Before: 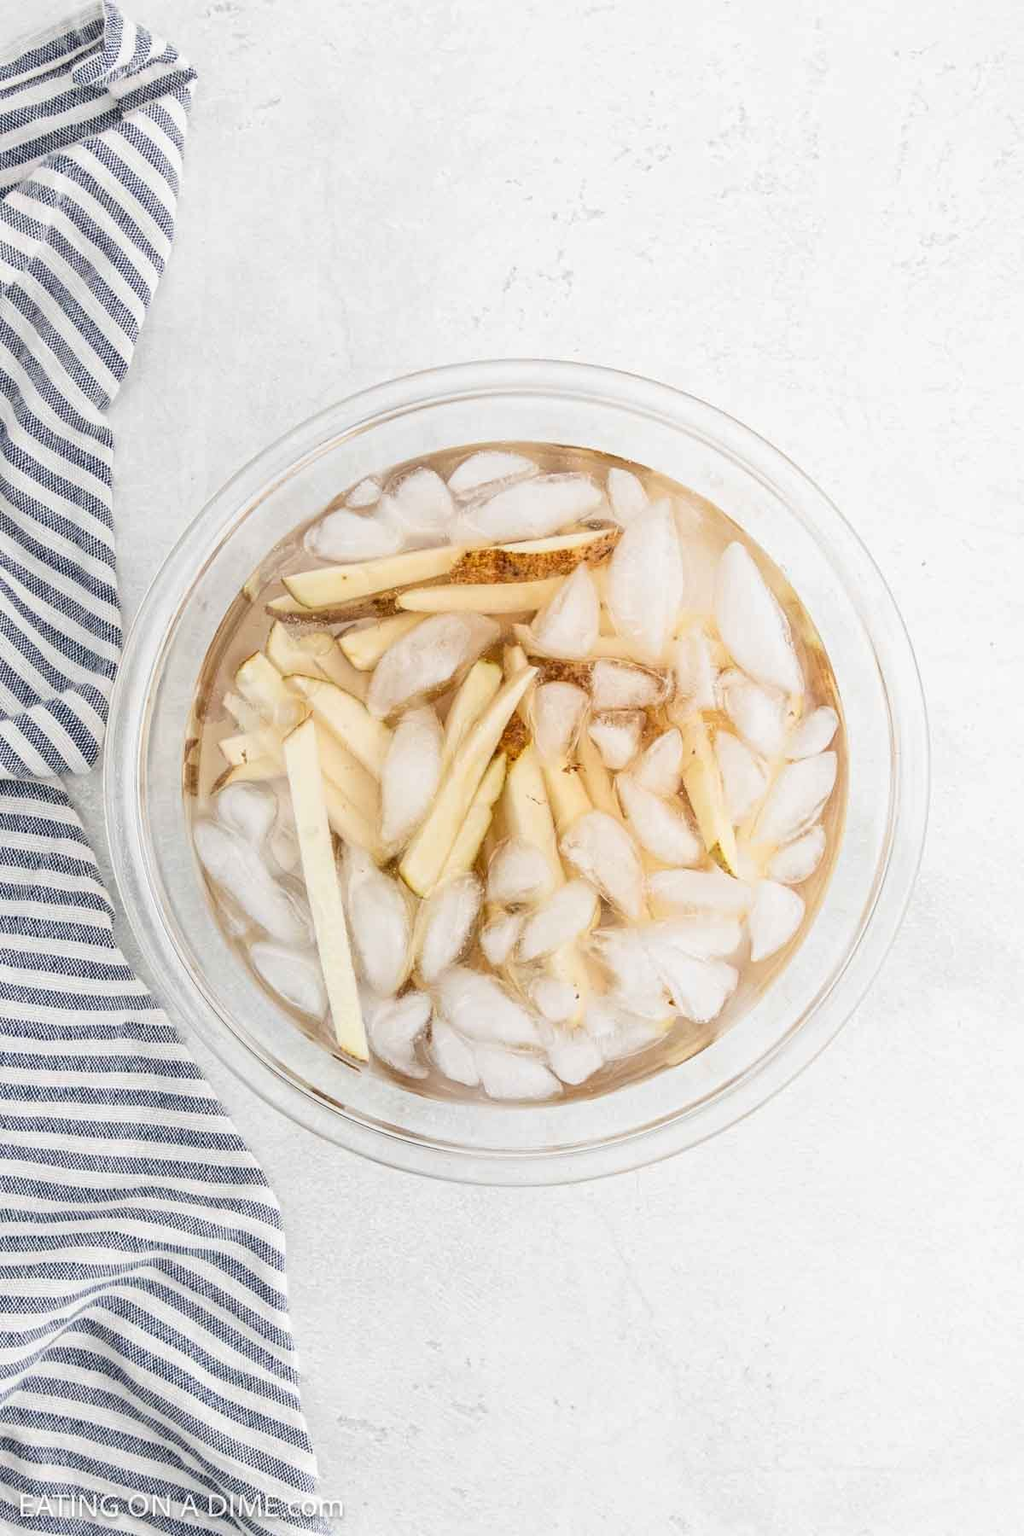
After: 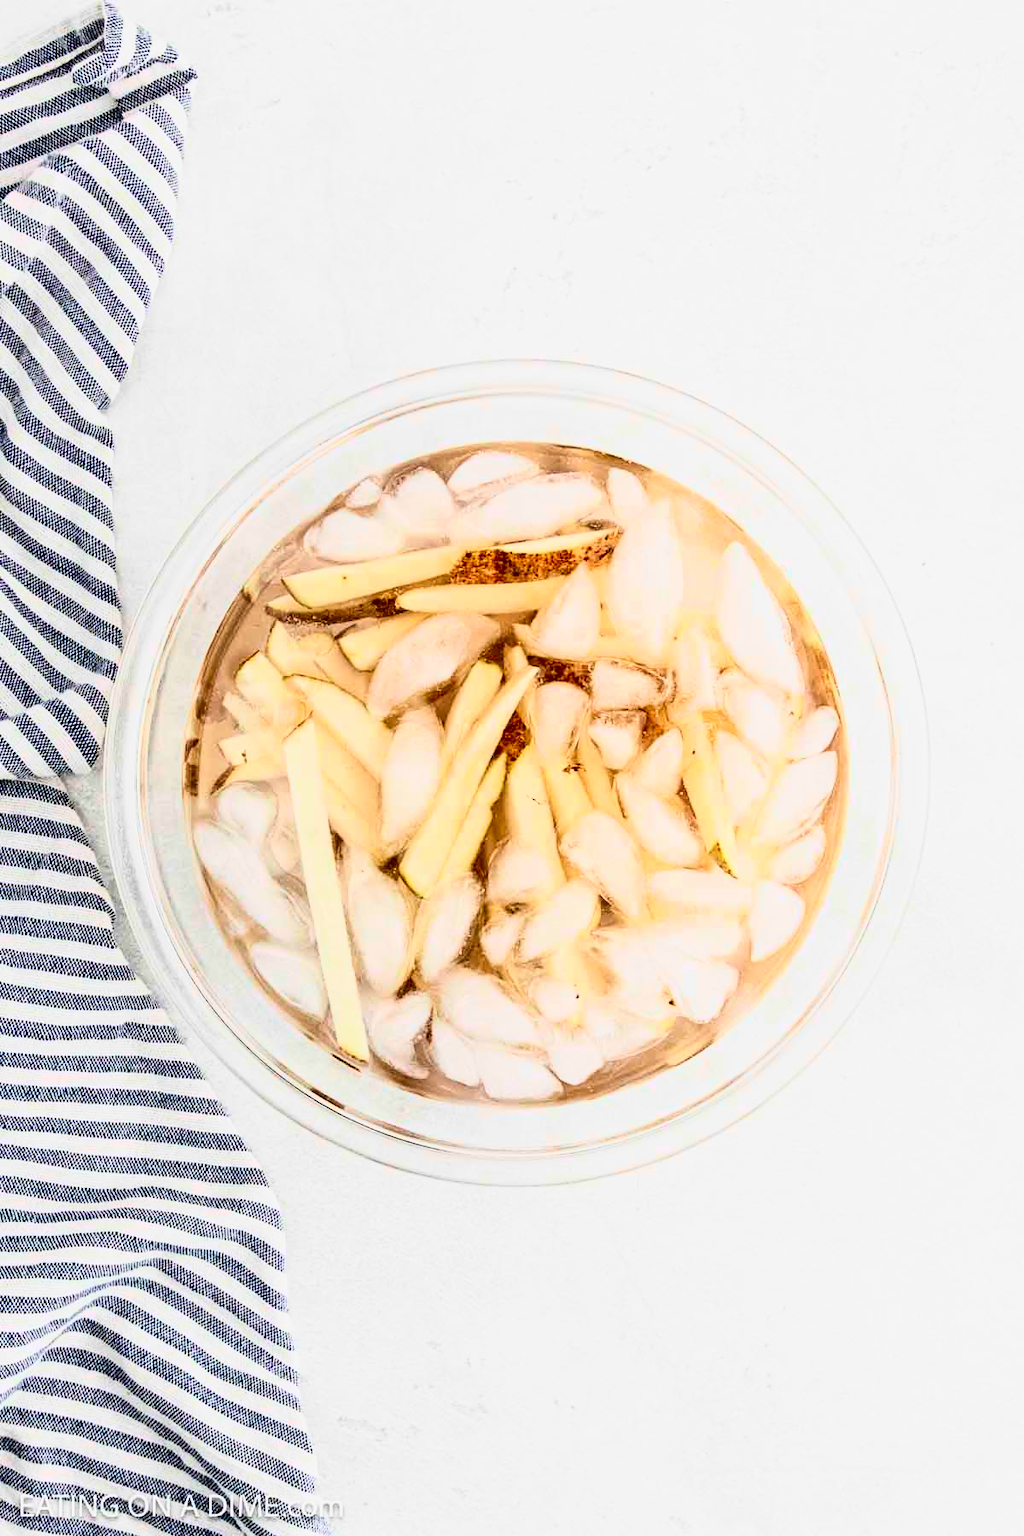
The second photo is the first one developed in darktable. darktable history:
contrast brightness saturation: contrast 0.243, brightness -0.243, saturation 0.136
tone curve: curves: ch0 [(0, 0) (0.091, 0.075) (0.409, 0.457) (0.733, 0.82) (0.844, 0.908) (0.909, 0.942) (1, 0.973)]; ch1 [(0, 0) (0.437, 0.404) (0.5, 0.5) (0.529, 0.556) (0.58, 0.606) (0.616, 0.654) (1, 1)]; ch2 [(0, 0) (0.442, 0.415) (0.5, 0.5) (0.535, 0.557) (0.585, 0.62) (1, 1)], color space Lab, independent channels, preserve colors none
